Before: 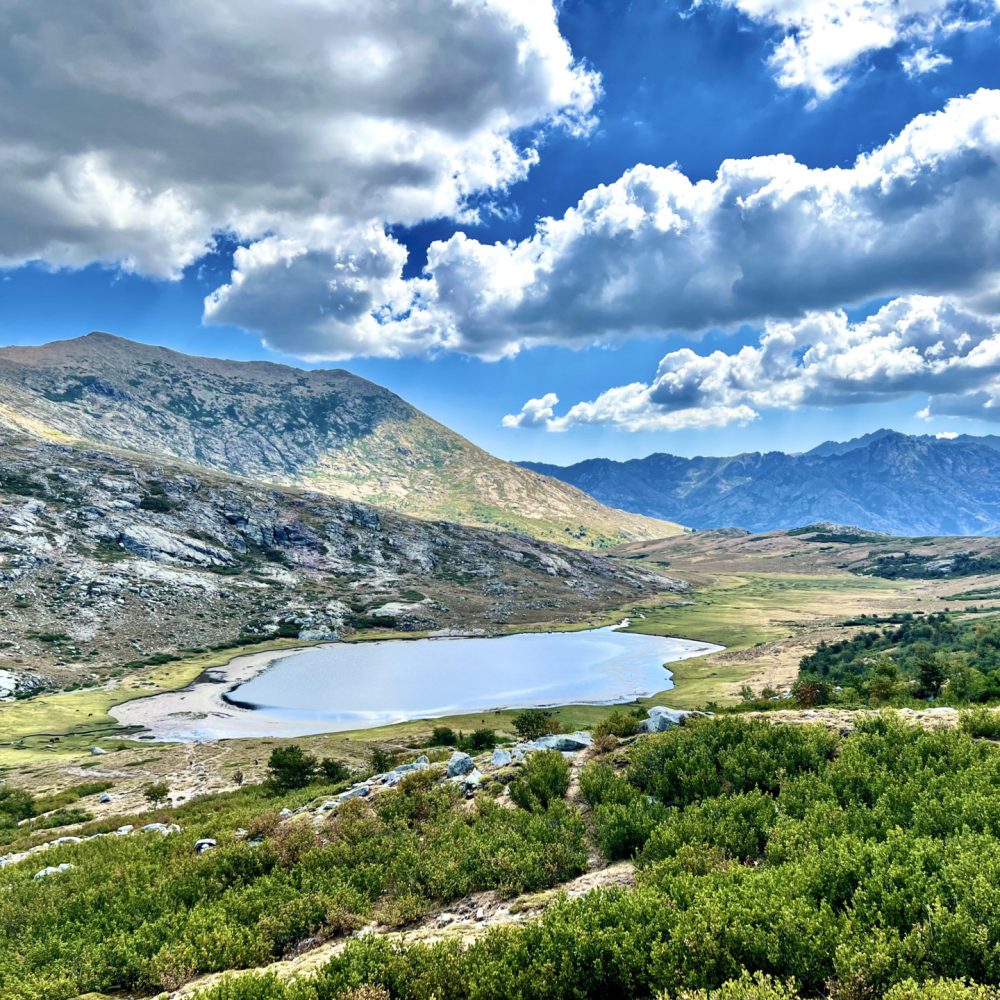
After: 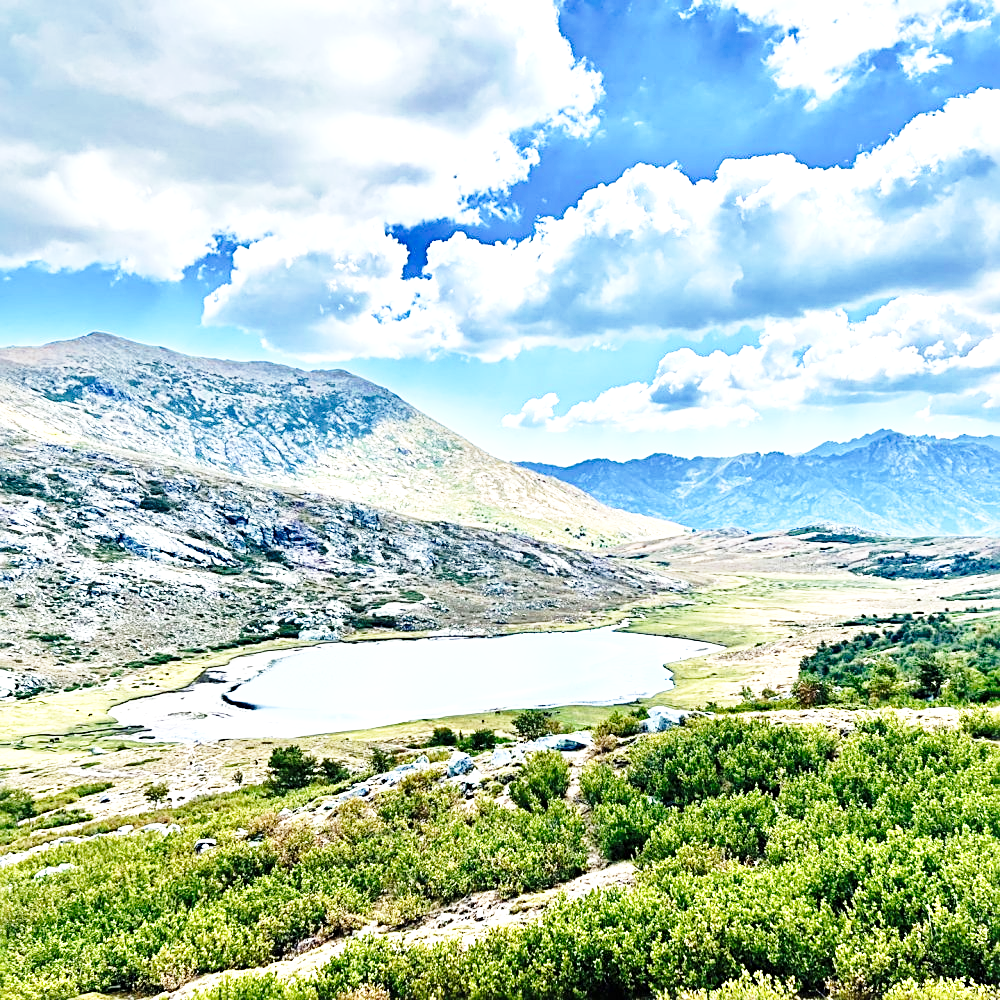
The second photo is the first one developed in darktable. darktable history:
exposure: black level correction 0, exposure 0.7 EV, compensate exposure bias true, compensate highlight preservation false
sharpen: radius 2.767
base curve: curves: ch0 [(0, 0) (0.028, 0.03) (0.121, 0.232) (0.46, 0.748) (0.859, 0.968) (1, 1)], preserve colors none
